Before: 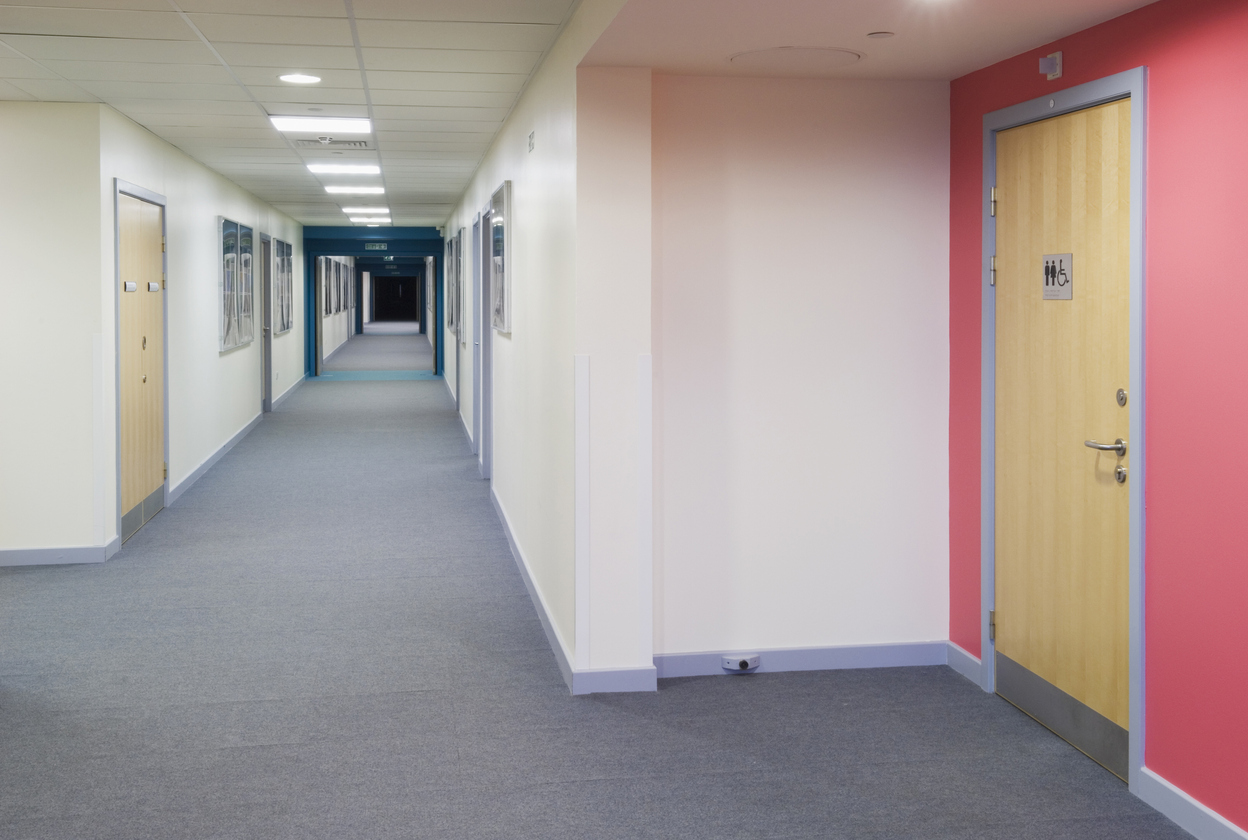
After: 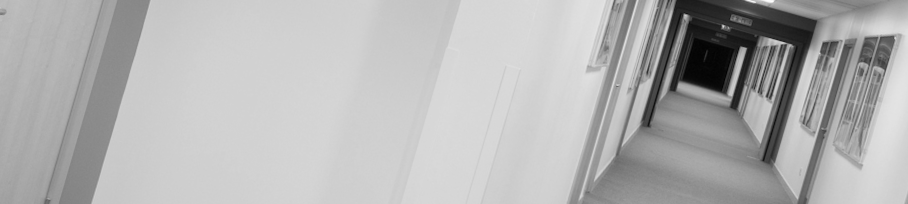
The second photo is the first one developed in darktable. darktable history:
crop and rotate: angle 16.12°, top 30.835%, bottom 35.653%
color contrast: green-magenta contrast 0, blue-yellow contrast 0
